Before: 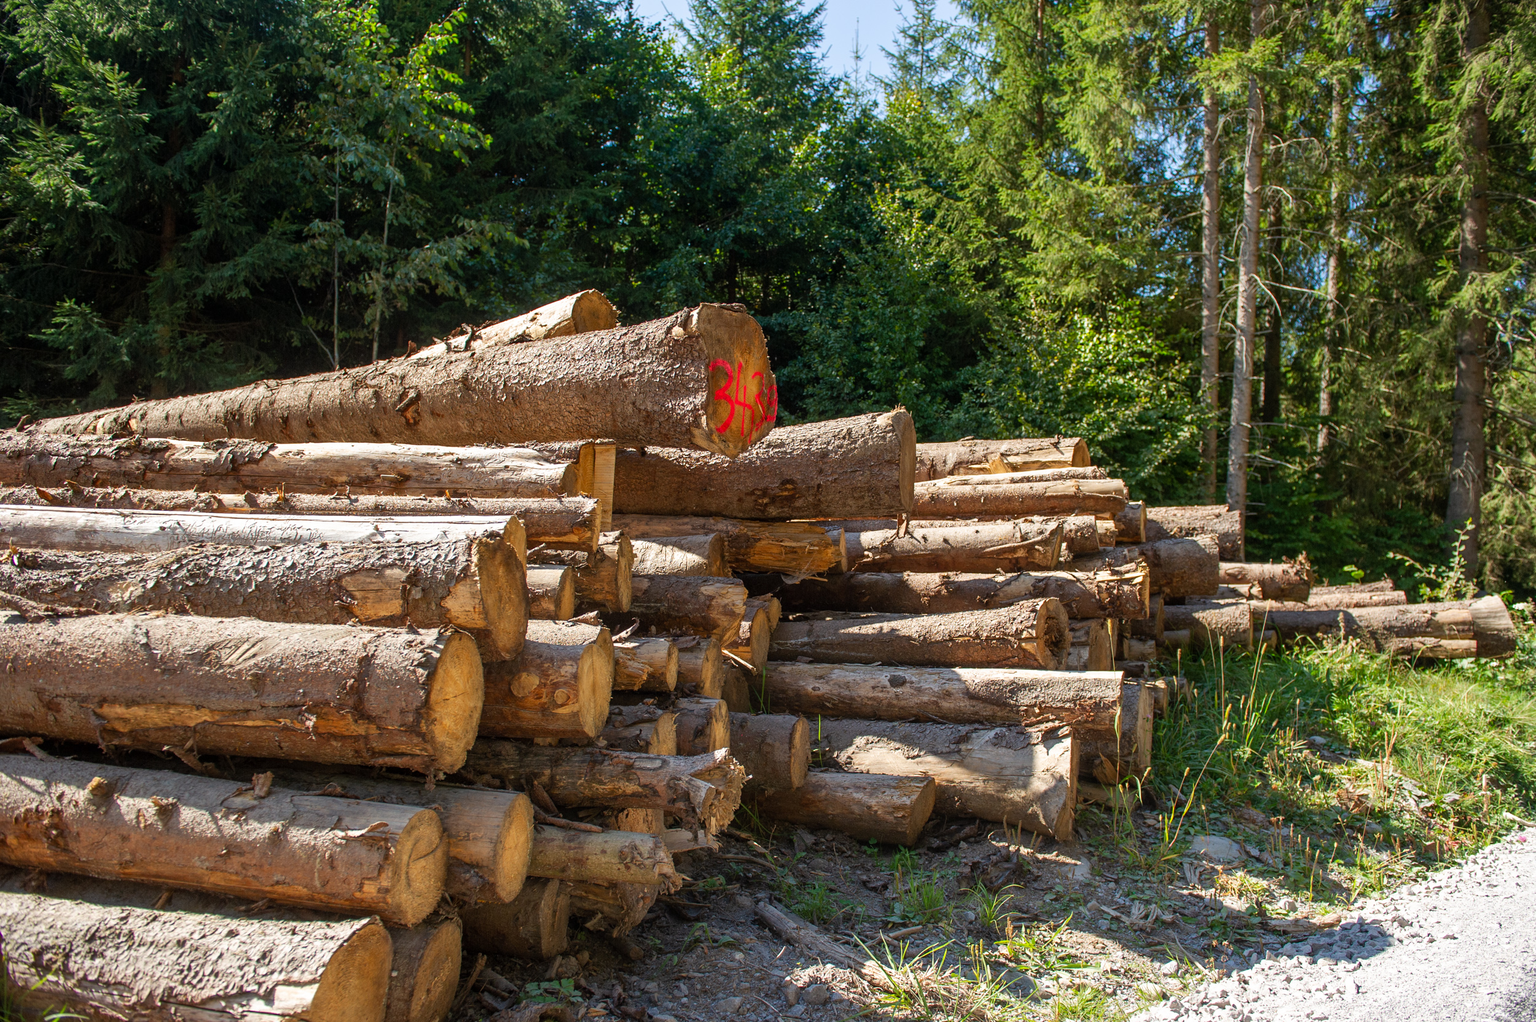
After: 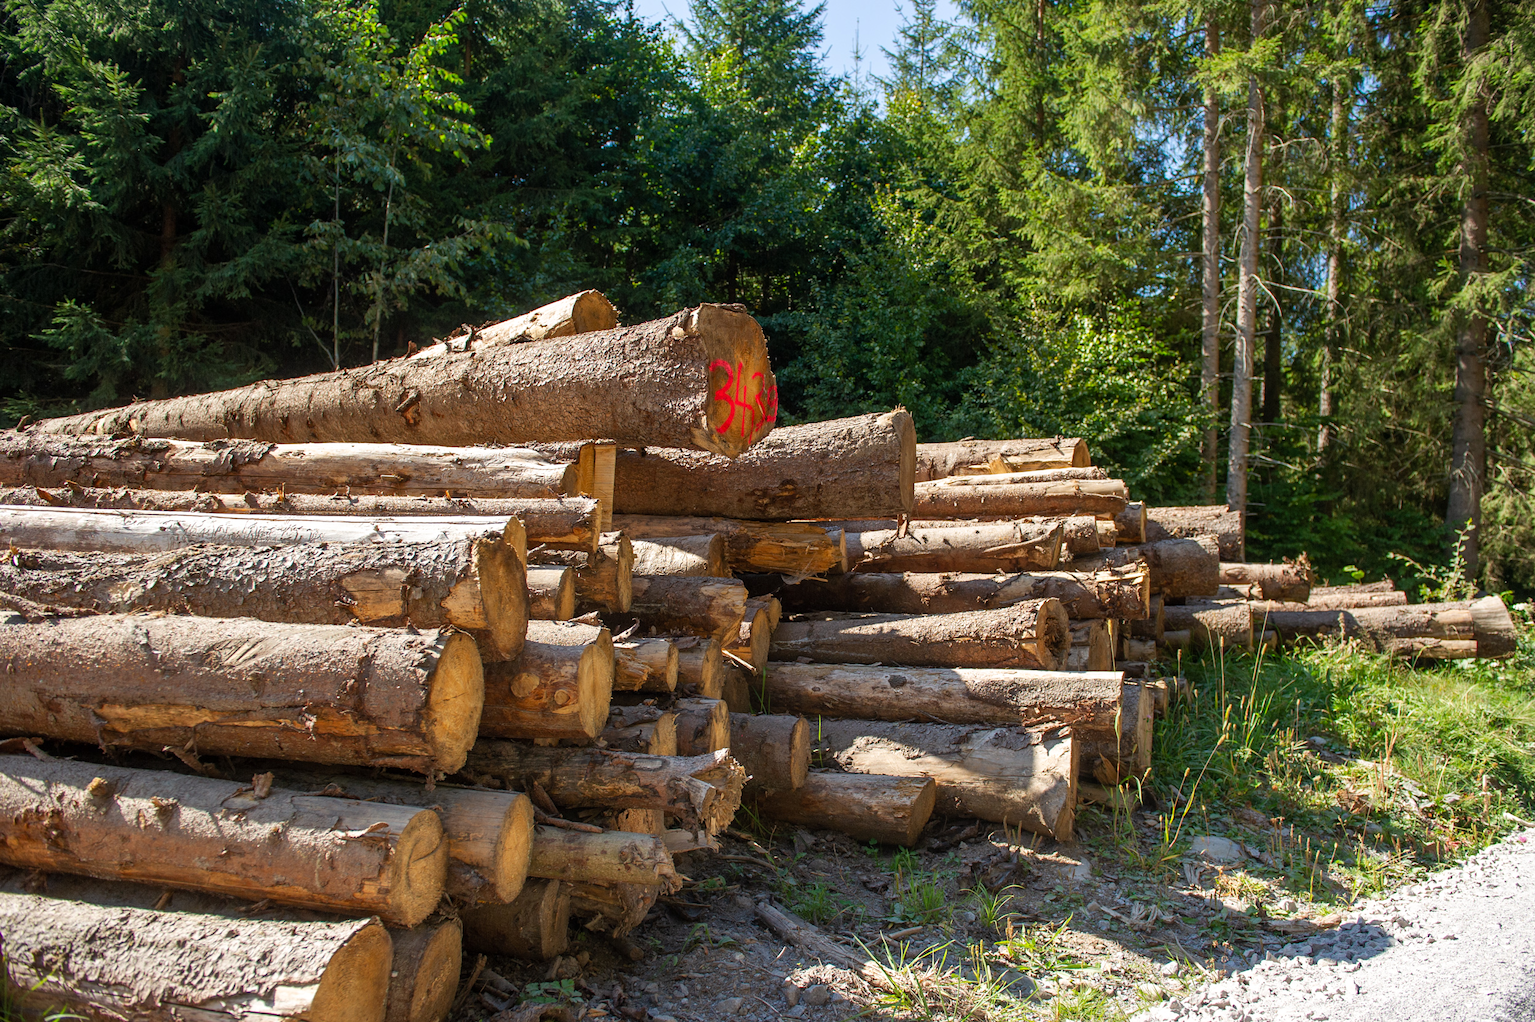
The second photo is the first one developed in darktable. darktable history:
exposure: exposure 0.02 EV, compensate highlight preservation false
levels: mode automatic
